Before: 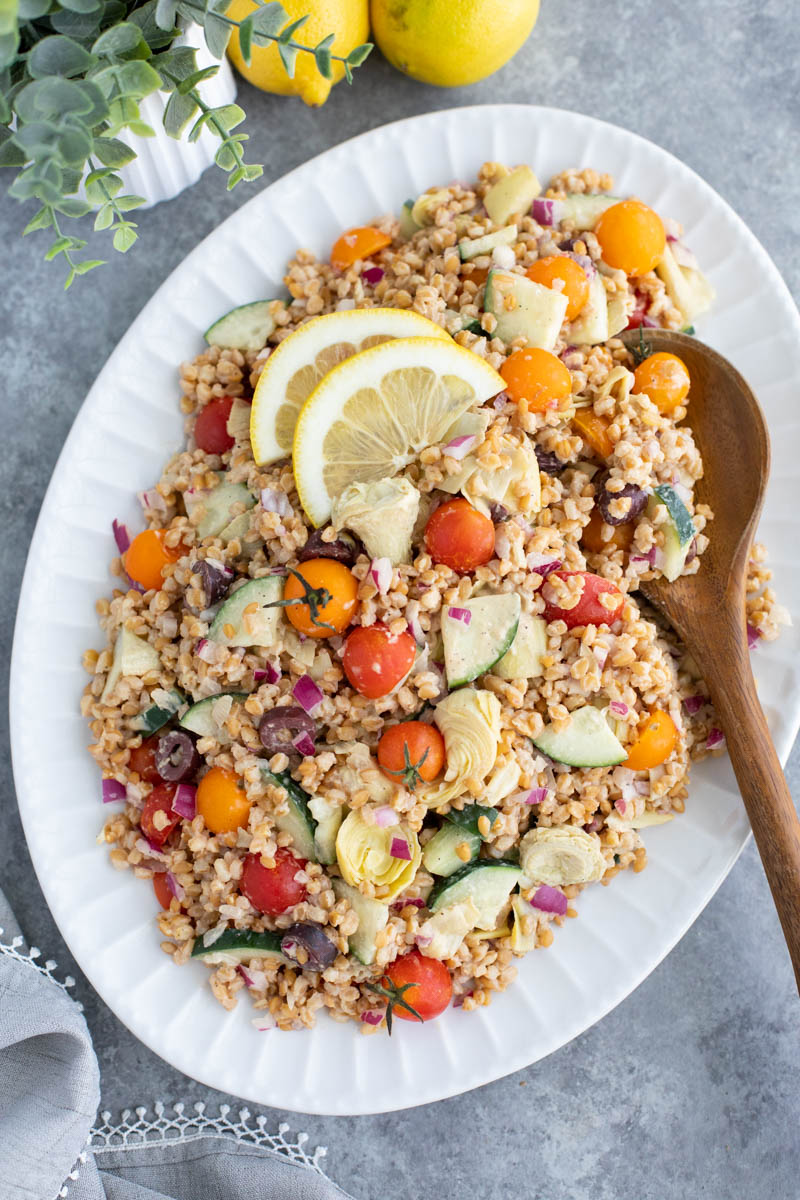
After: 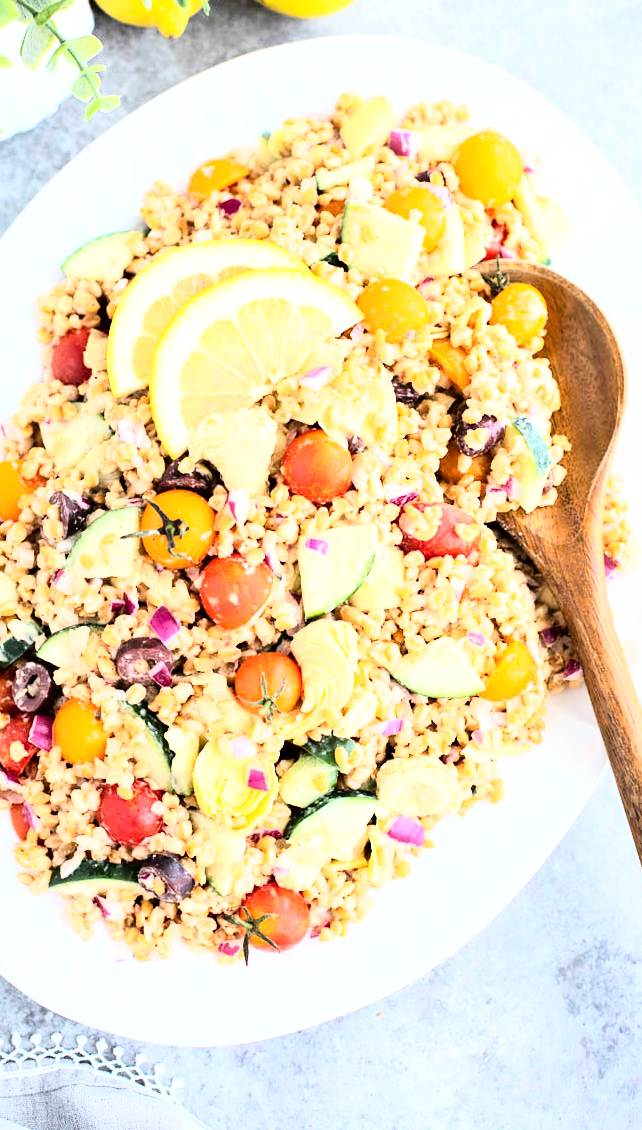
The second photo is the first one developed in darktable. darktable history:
exposure: black level correction 0, exposure 0.5 EV, compensate highlight preservation false
crop and rotate: left 17.959%, top 5.771%, right 1.742%
rgb curve: curves: ch0 [(0, 0) (0.21, 0.15) (0.24, 0.21) (0.5, 0.75) (0.75, 0.96) (0.89, 0.99) (1, 1)]; ch1 [(0, 0.02) (0.21, 0.13) (0.25, 0.2) (0.5, 0.67) (0.75, 0.9) (0.89, 0.97) (1, 1)]; ch2 [(0, 0.02) (0.21, 0.13) (0.25, 0.2) (0.5, 0.67) (0.75, 0.9) (0.89, 0.97) (1, 1)], compensate middle gray true
